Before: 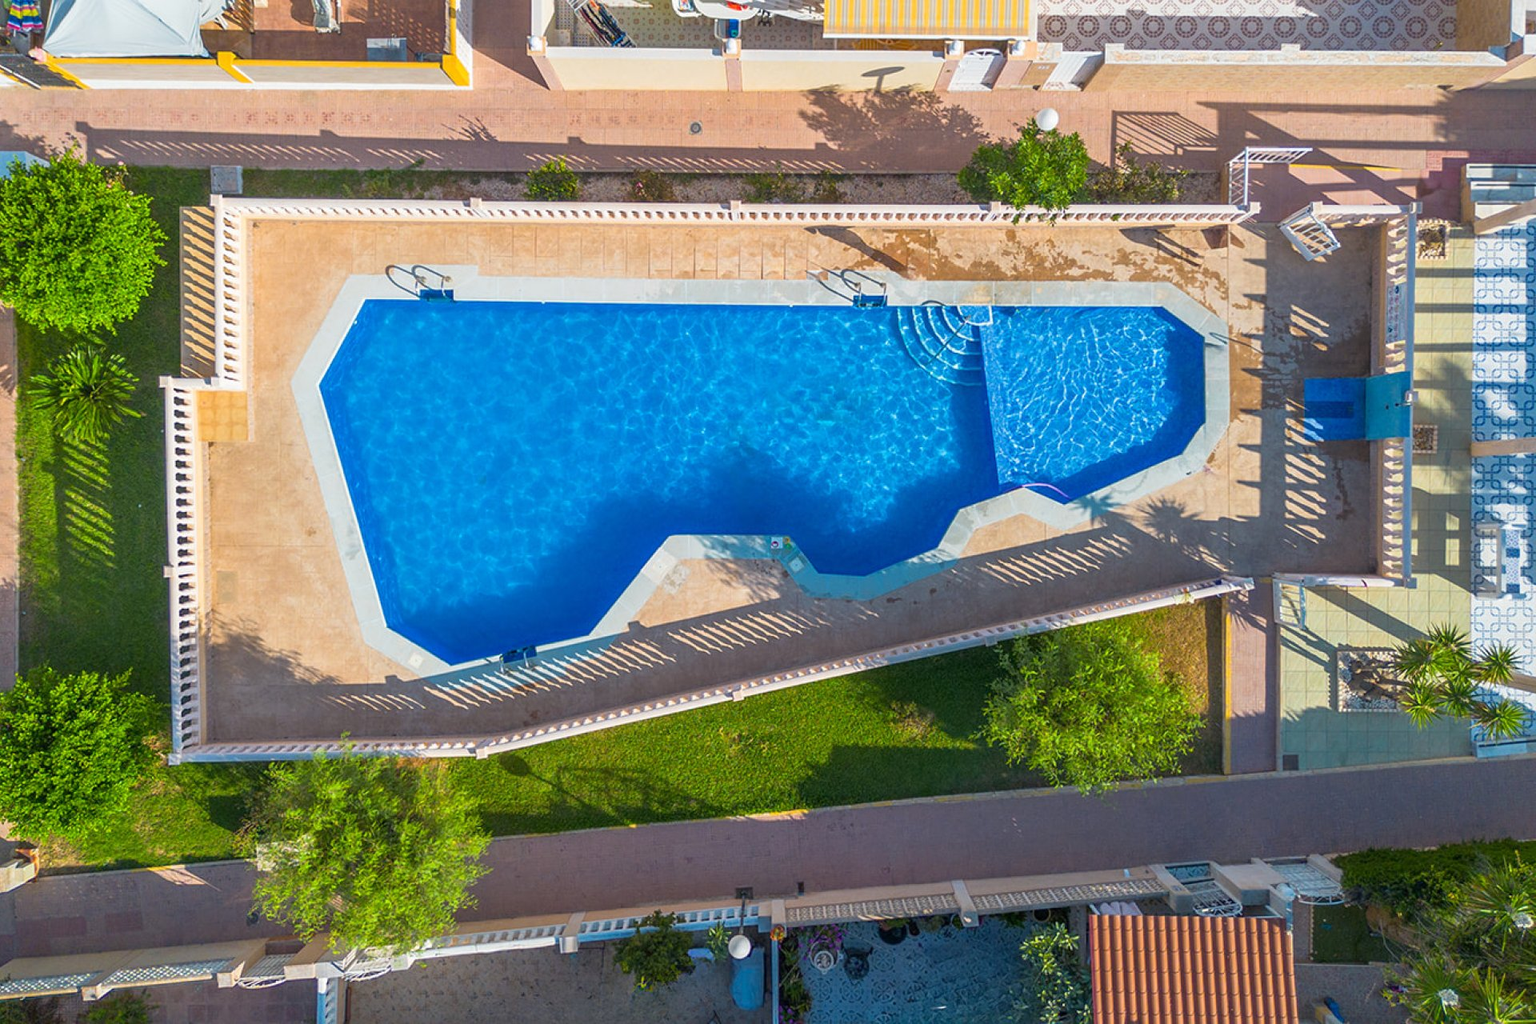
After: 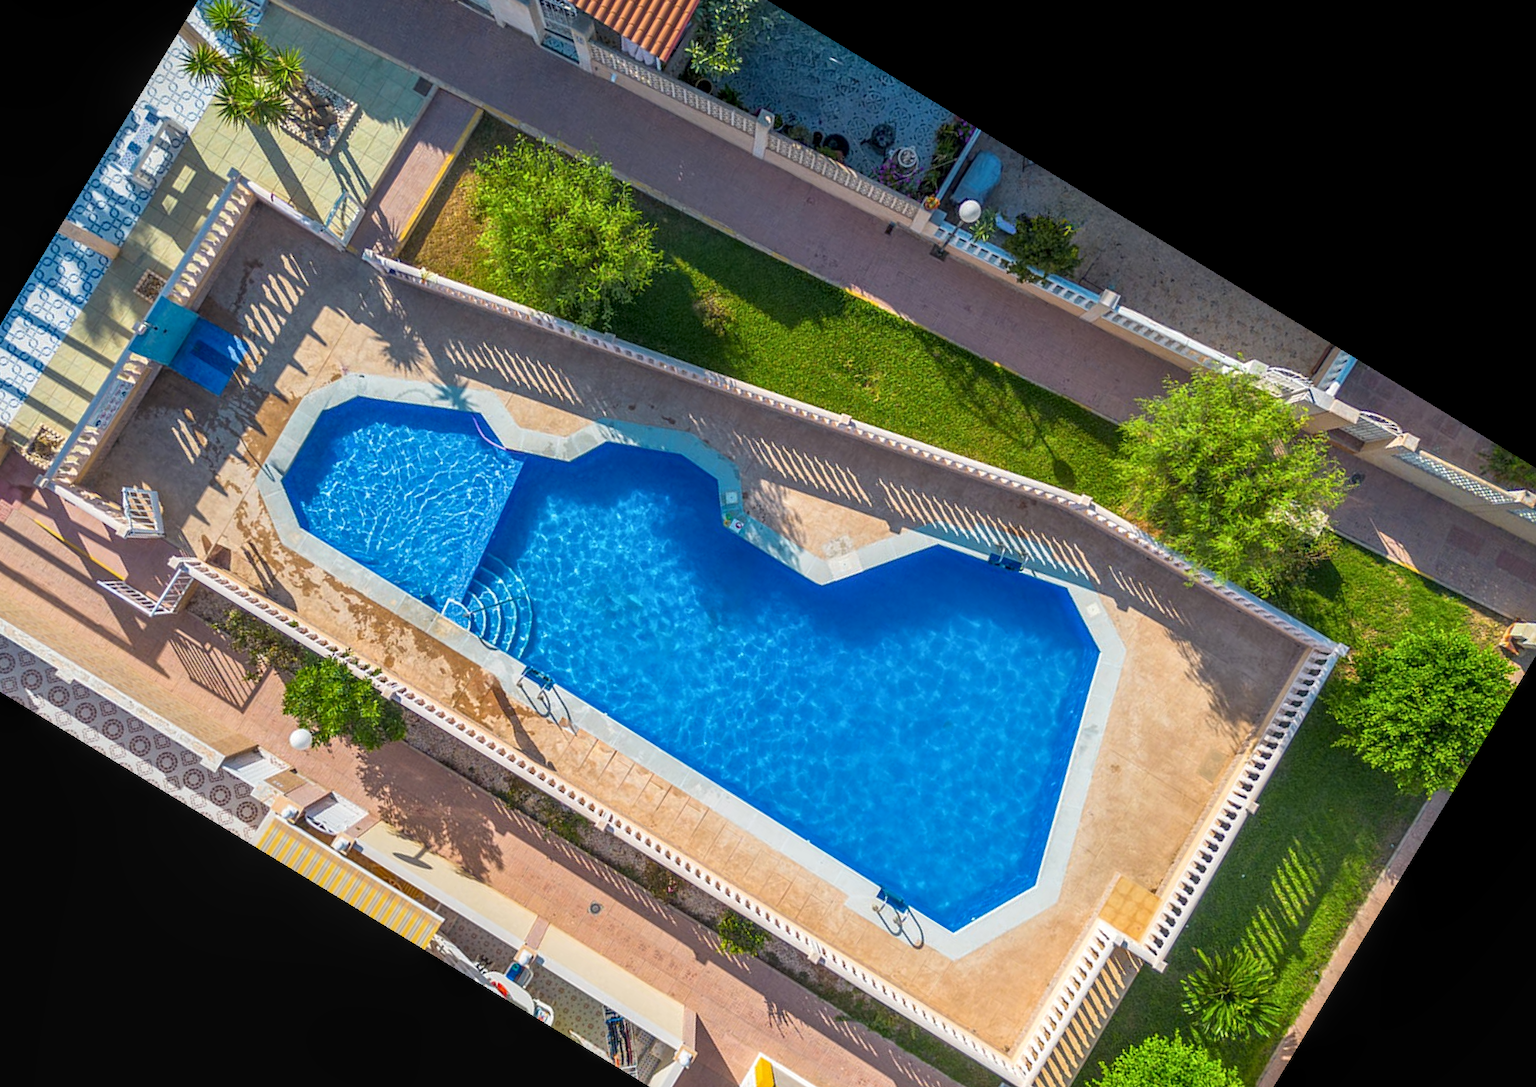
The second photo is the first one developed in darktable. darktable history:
crop and rotate: angle 148.68°, left 9.111%, top 15.603%, right 4.588%, bottom 17.041%
local contrast: on, module defaults
